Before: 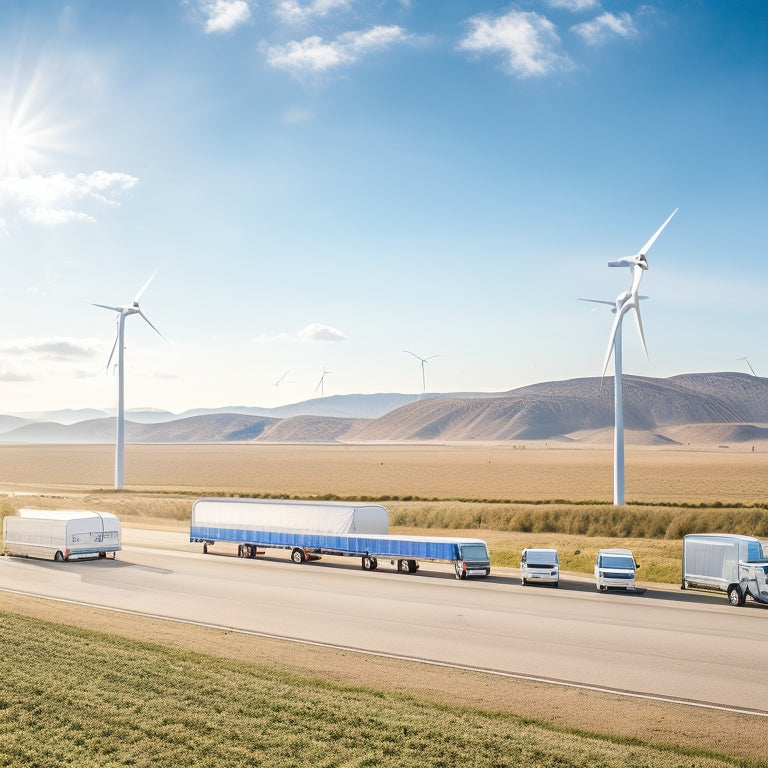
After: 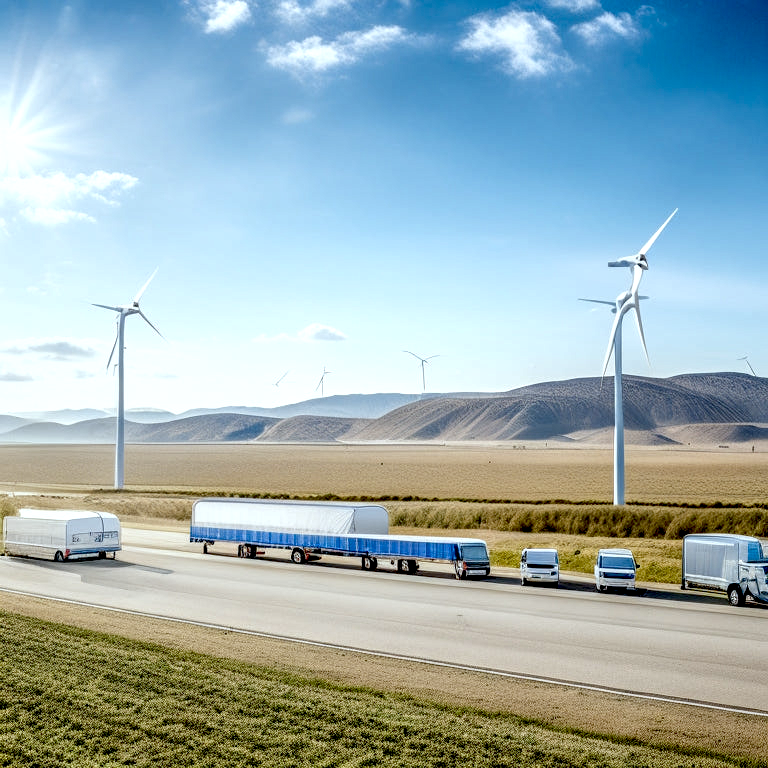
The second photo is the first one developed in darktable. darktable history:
white balance: red 0.925, blue 1.046
local contrast: highlights 60%, shadows 60%, detail 160%
exposure: black level correction 0.056, exposure -0.039 EV, compensate highlight preservation false
